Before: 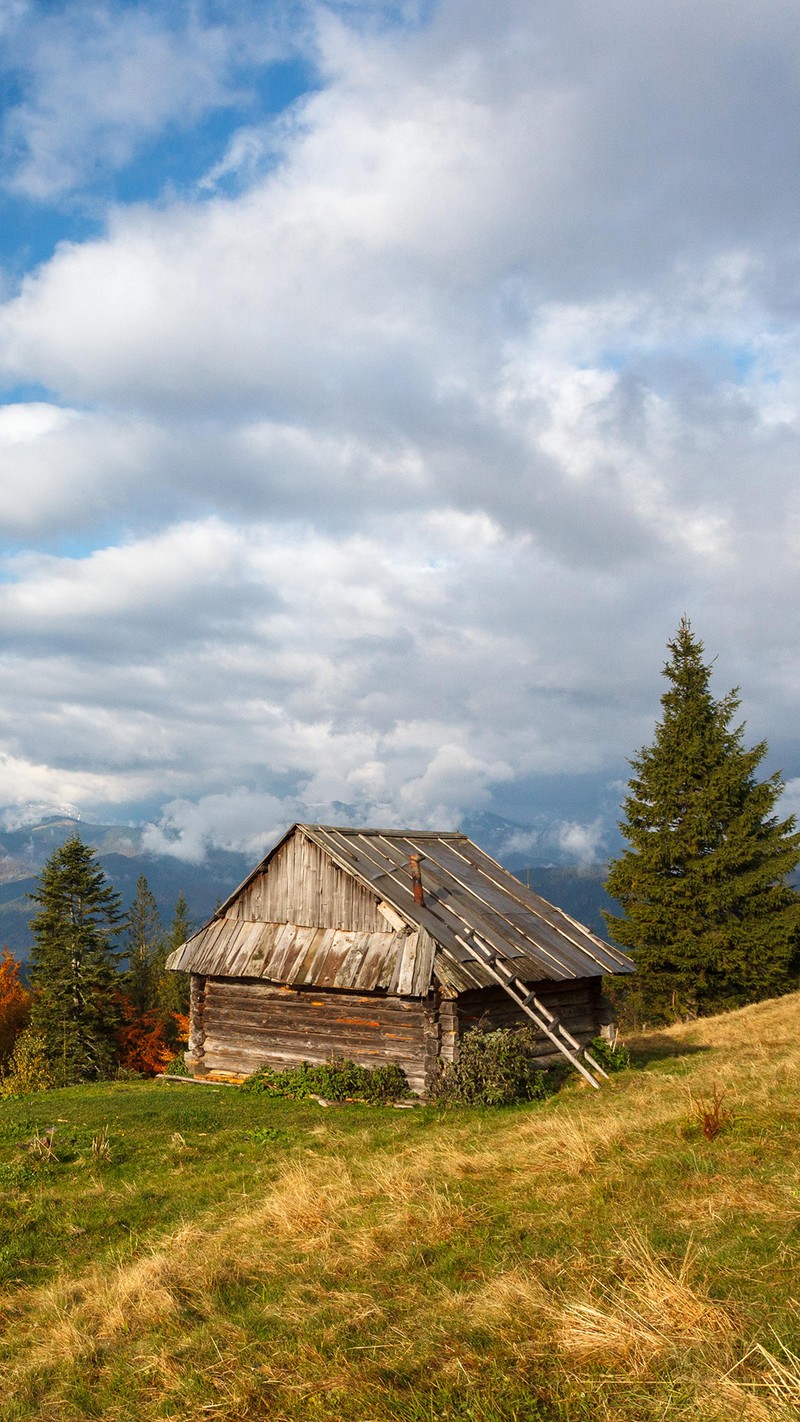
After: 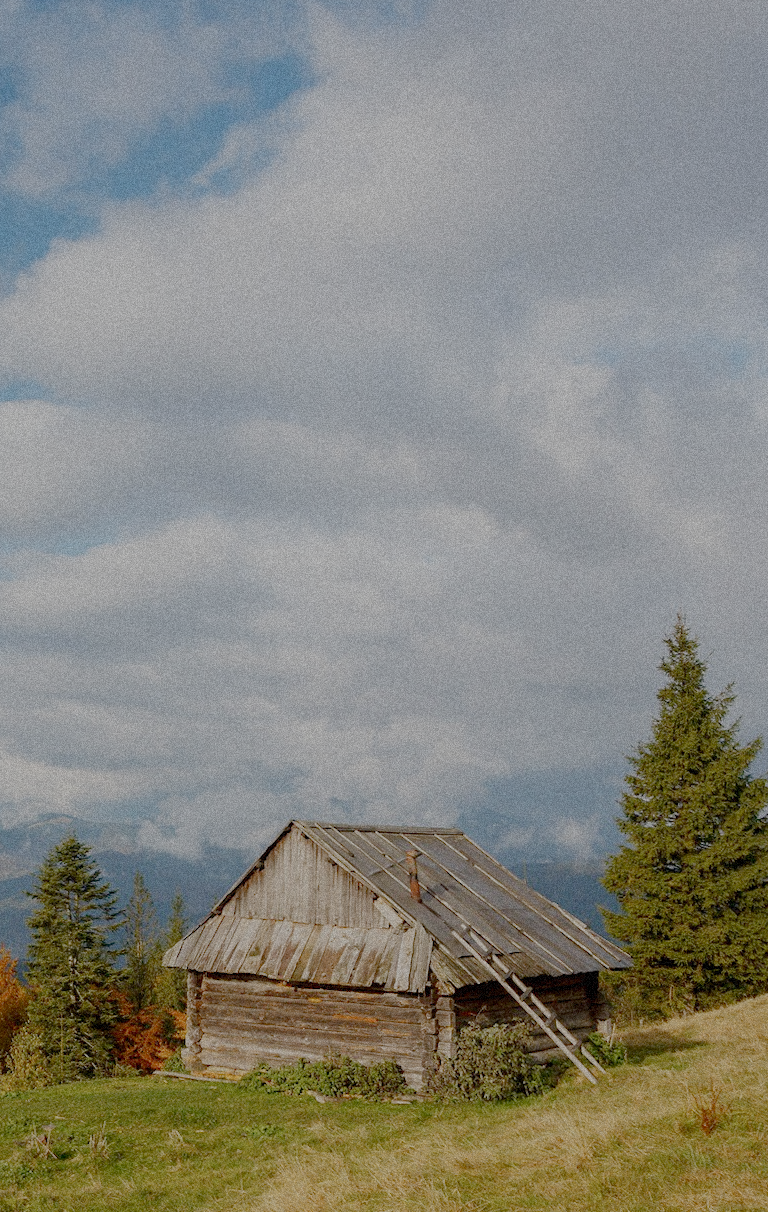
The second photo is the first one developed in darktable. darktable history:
grain: strength 35%, mid-tones bias 0%
filmic rgb: white relative exposure 8 EV, threshold 3 EV, structure ↔ texture 100%, target black luminance 0%, hardness 2.44, latitude 76.53%, contrast 0.562, shadows ↔ highlights balance 0%, preserve chrominance no, color science v4 (2020), iterations of high-quality reconstruction 10, type of noise poissonian, enable highlight reconstruction true
crop and rotate: angle 0.2°, left 0.275%, right 3.127%, bottom 14.18%
